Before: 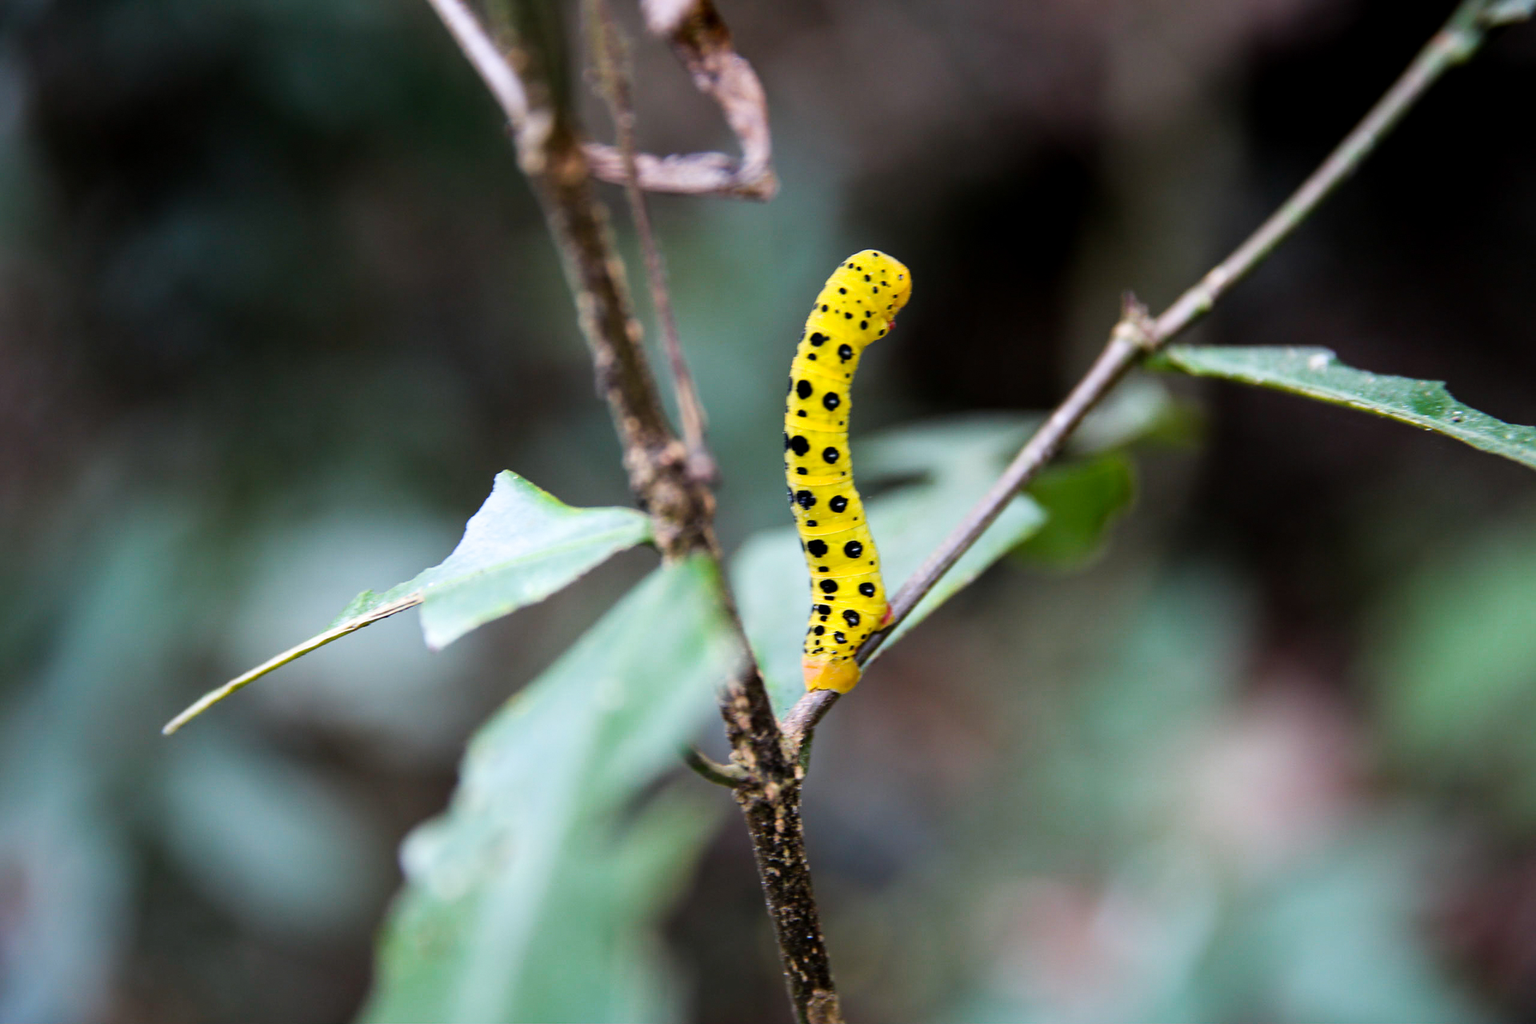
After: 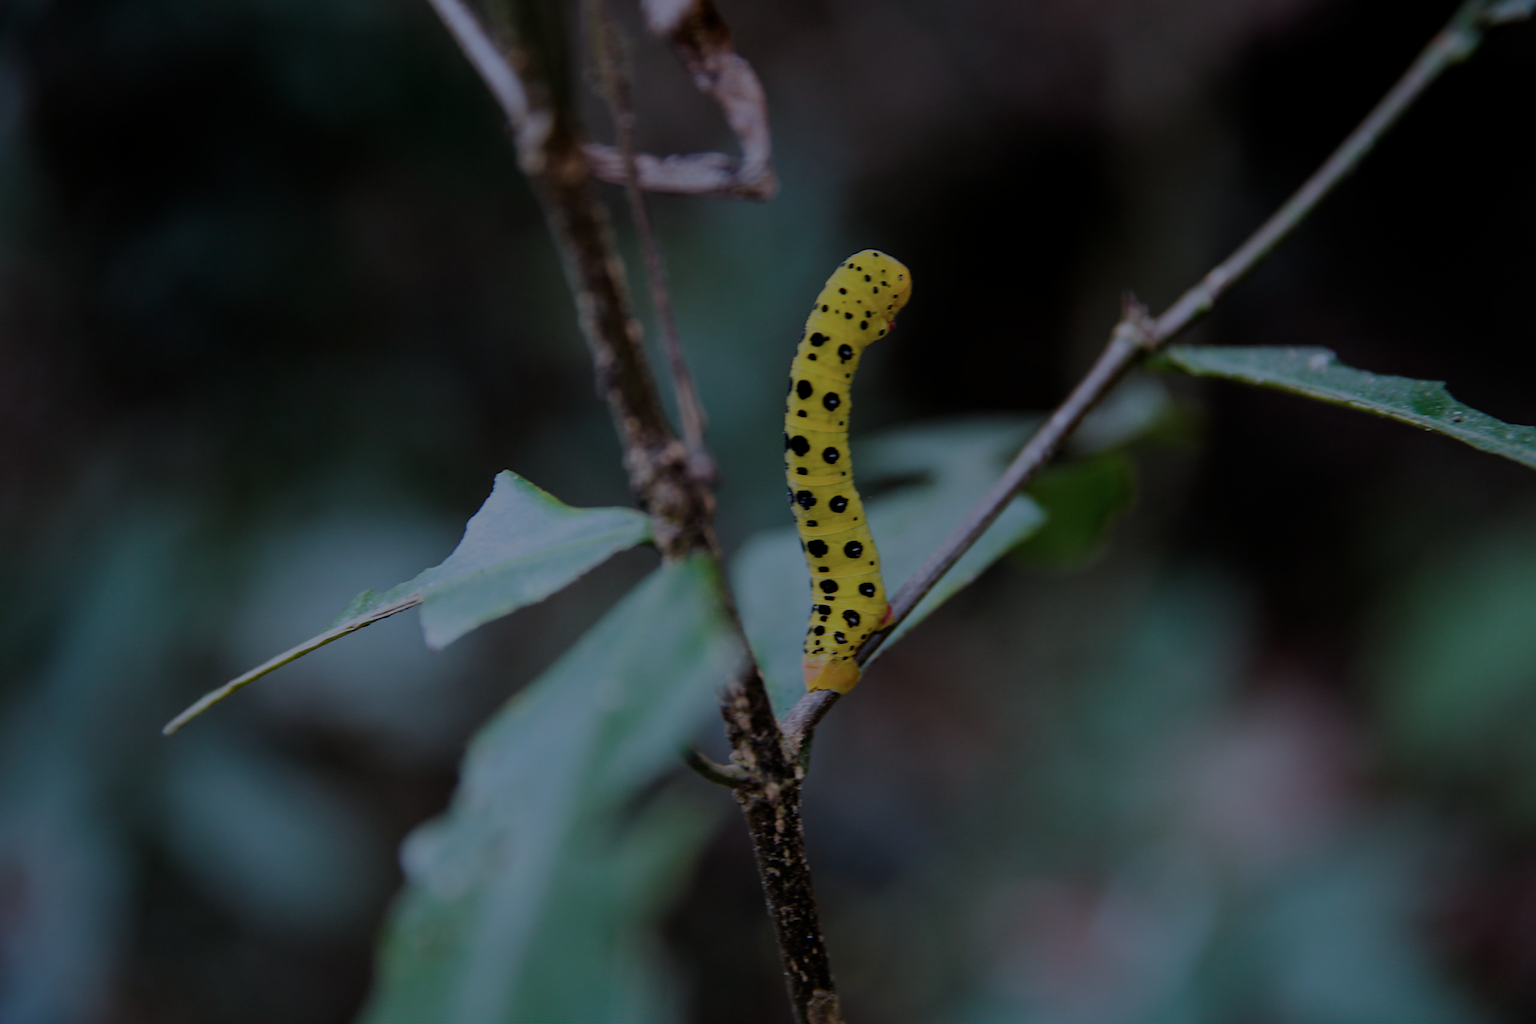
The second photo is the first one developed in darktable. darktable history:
exposure: exposure -2.002 EV, compensate highlight preservation false
color correction: highlights a* -2.24, highlights b* -18.1
